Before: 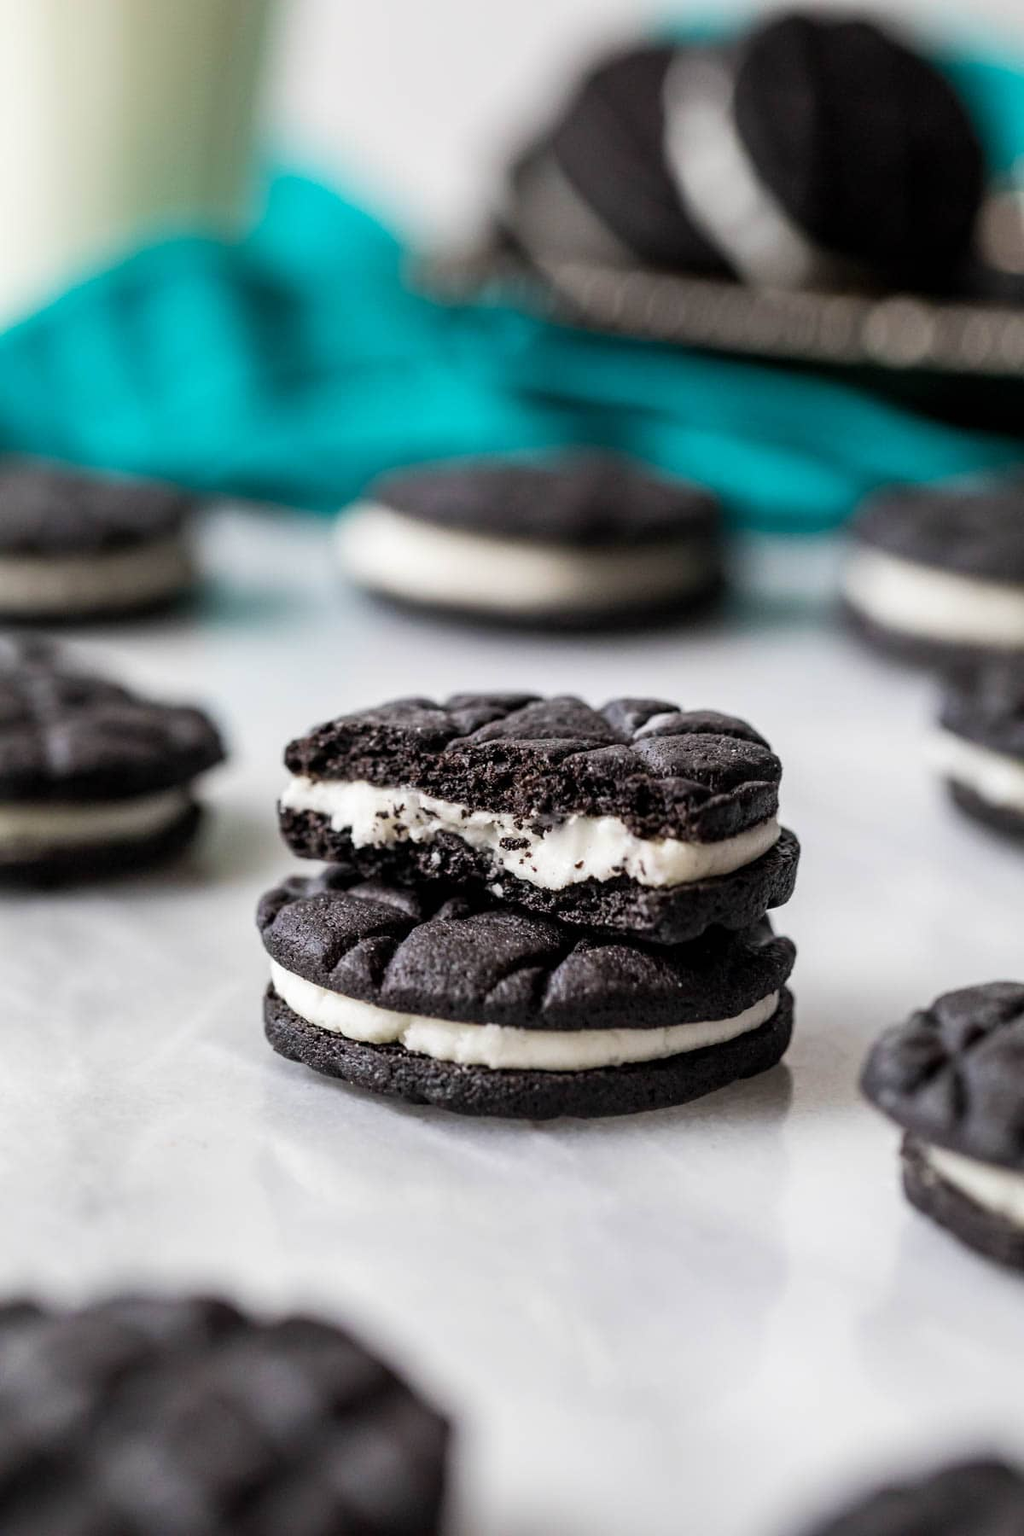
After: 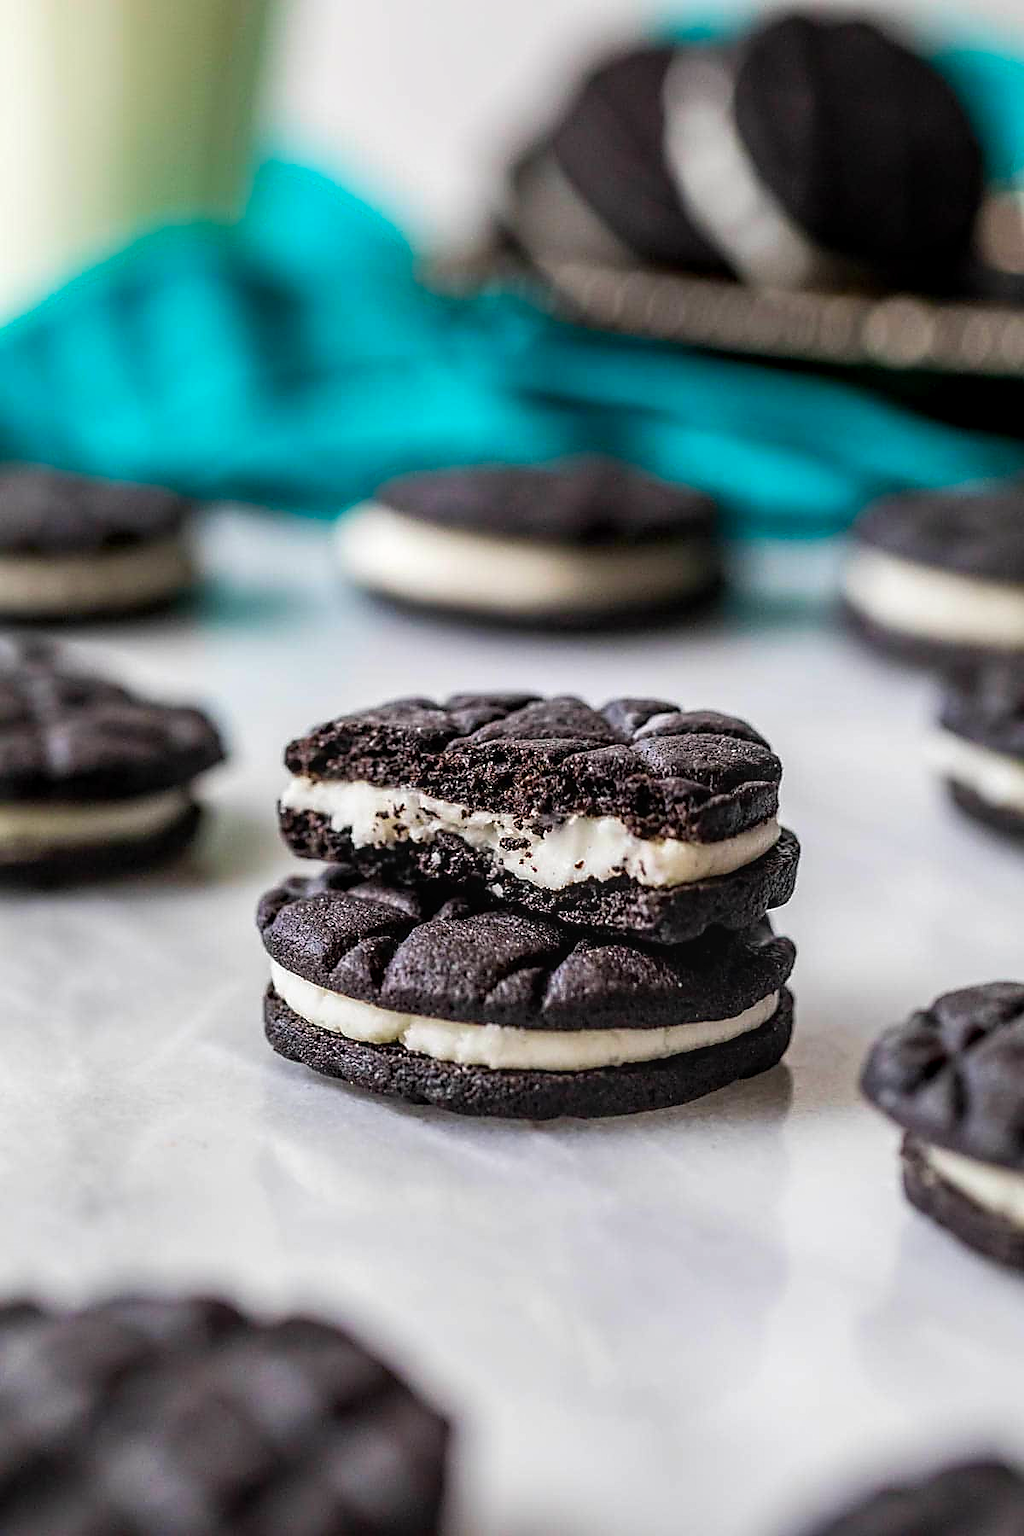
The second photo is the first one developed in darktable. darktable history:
contrast brightness saturation: saturation 0.518
local contrast: on, module defaults
sharpen: radius 1.357, amount 1.242, threshold 0.781
